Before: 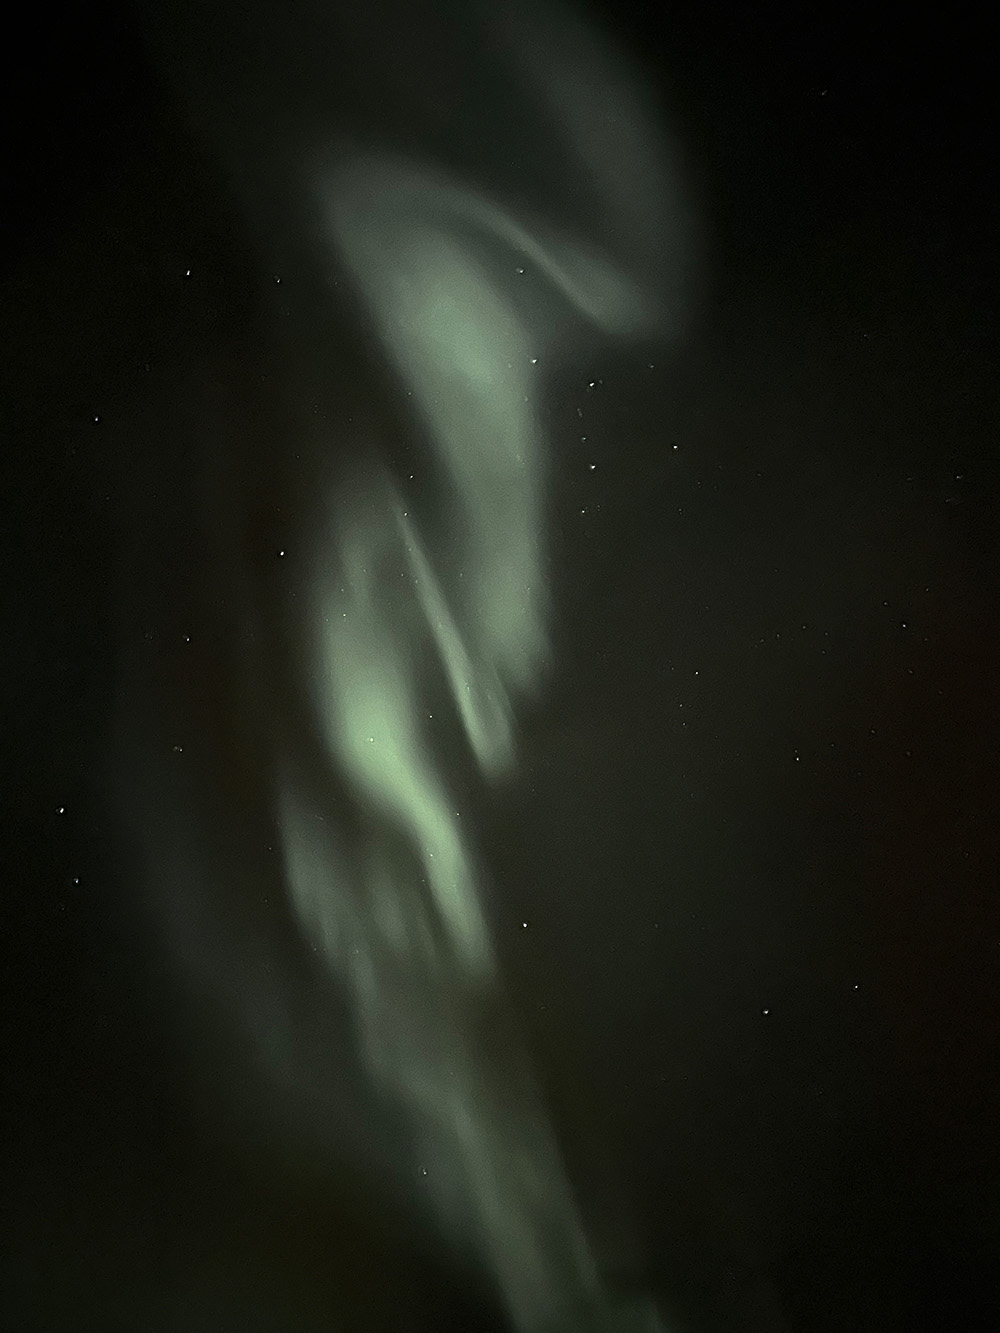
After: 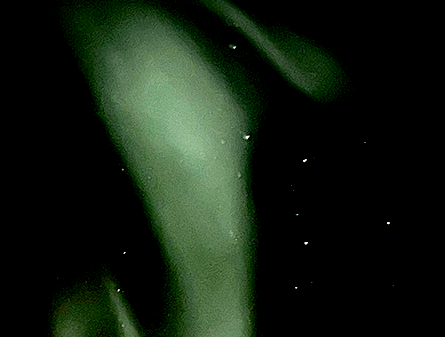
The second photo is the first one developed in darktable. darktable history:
exposure: black level correction 0.057, compensate highlight preservation false
vignetting: fall-off start 99.84%, brightness -0.424, saturation -0.206
color balance rgb: perceptual saturation grading › global saturation 20%, perceptual saturation grading › highlights -25.472%, perceptual saturation grading › shadows 25.771%, perceptual brilliance grading › mid-tones 9.568%, perceptual brilliance grading › shadows 14.678%, global vibrance 20%
shadows and highlights: shadows -0.941, highlights 40.38
contrast brightness saturation: contrast 0.137
tone equalizer: -8 EV -0.431 EV, -7 EV -0.386 EV, -6 EV -0.329 EV, -5 EV -0.231 EV, -3 EV 0.255 EV, -2 EV 0.313 EV, -1 EV 0.397 EV, +0 EV 0.388 EV
crop: left 28.718%, top 16.85%, right 26.764%, bottom 57.804%
